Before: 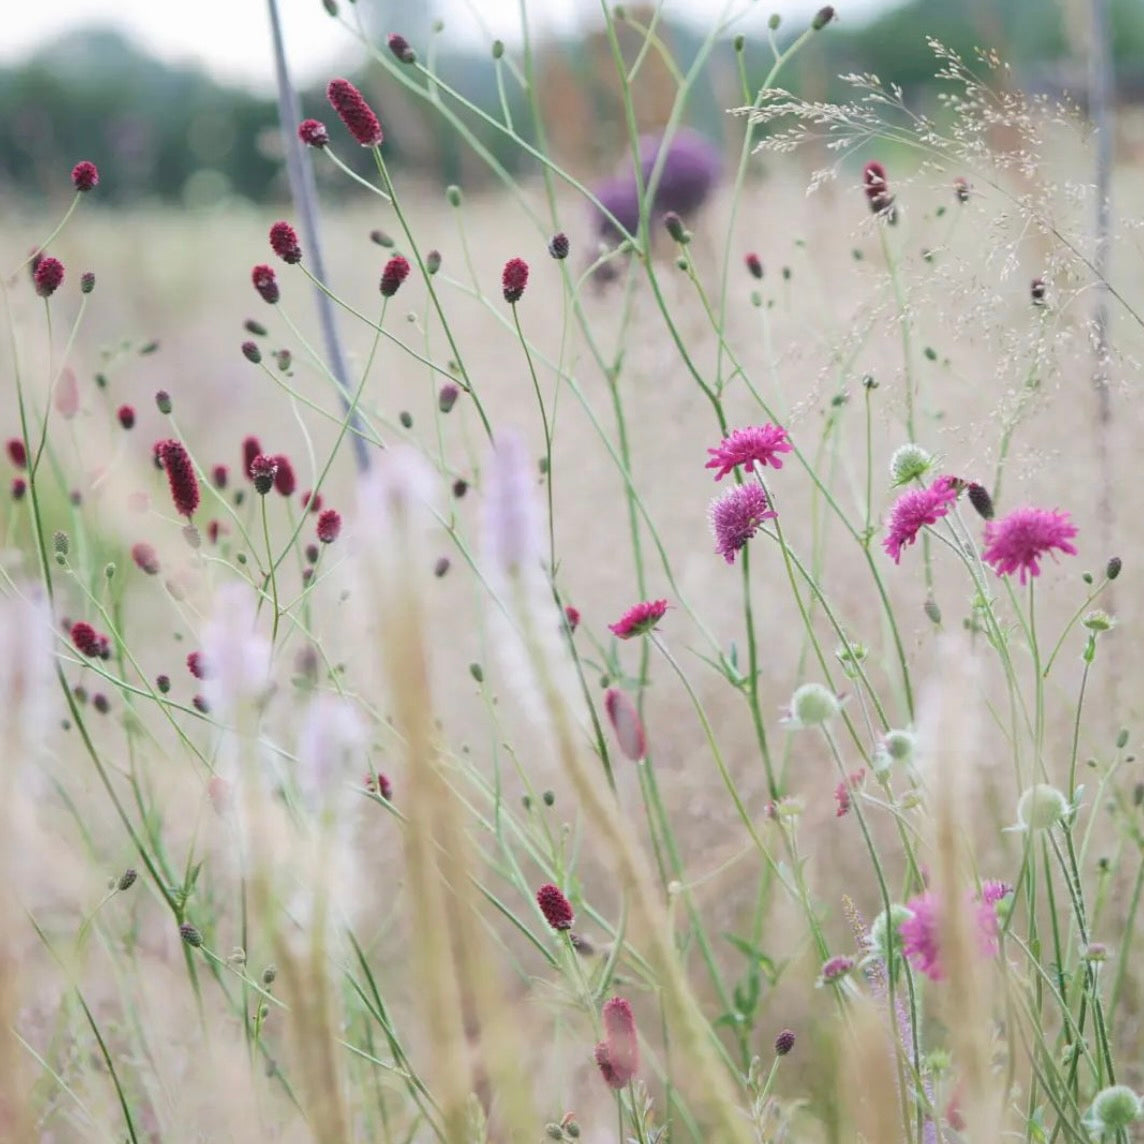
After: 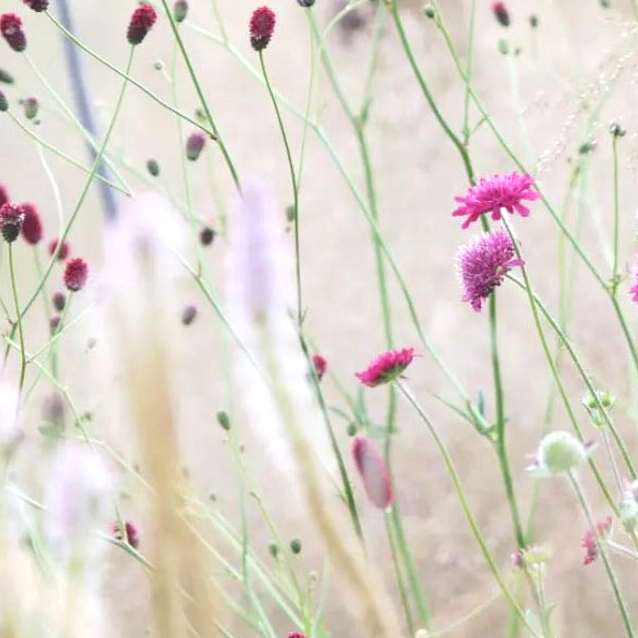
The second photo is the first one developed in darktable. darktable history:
crop and rotate: left 22.13%, top 22.054%, right 22.026%, bottom 22.102%
exposure: black level correction 0.001, exposure 0.5 EV, compensate exposure bias true, compensate highlight preservation false
